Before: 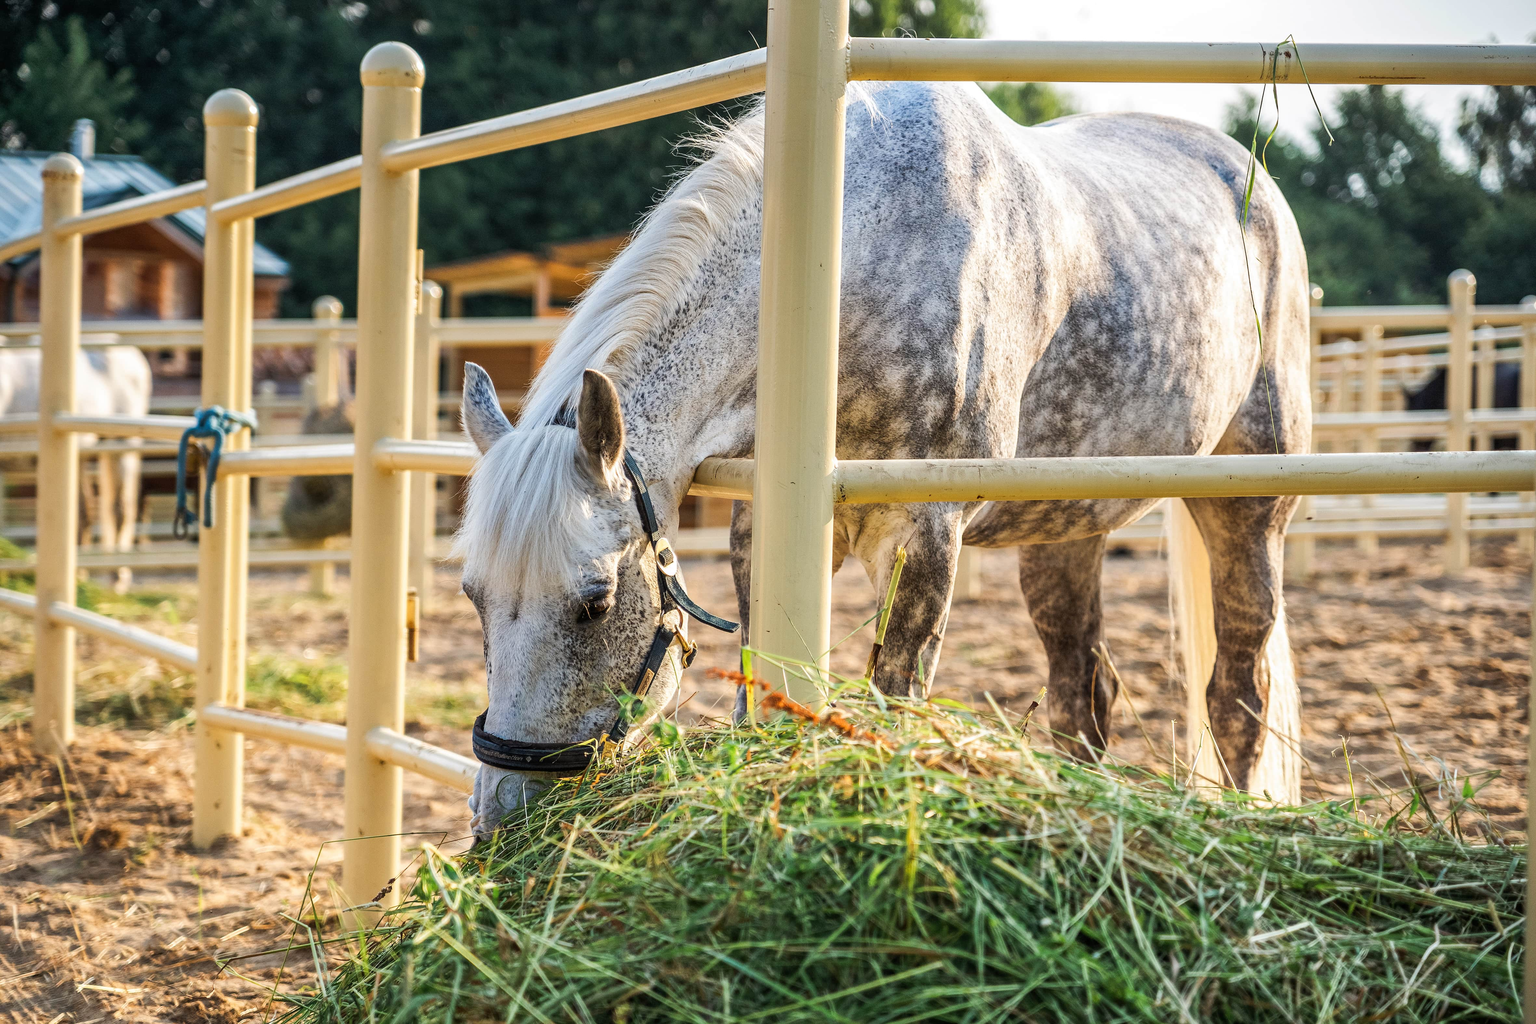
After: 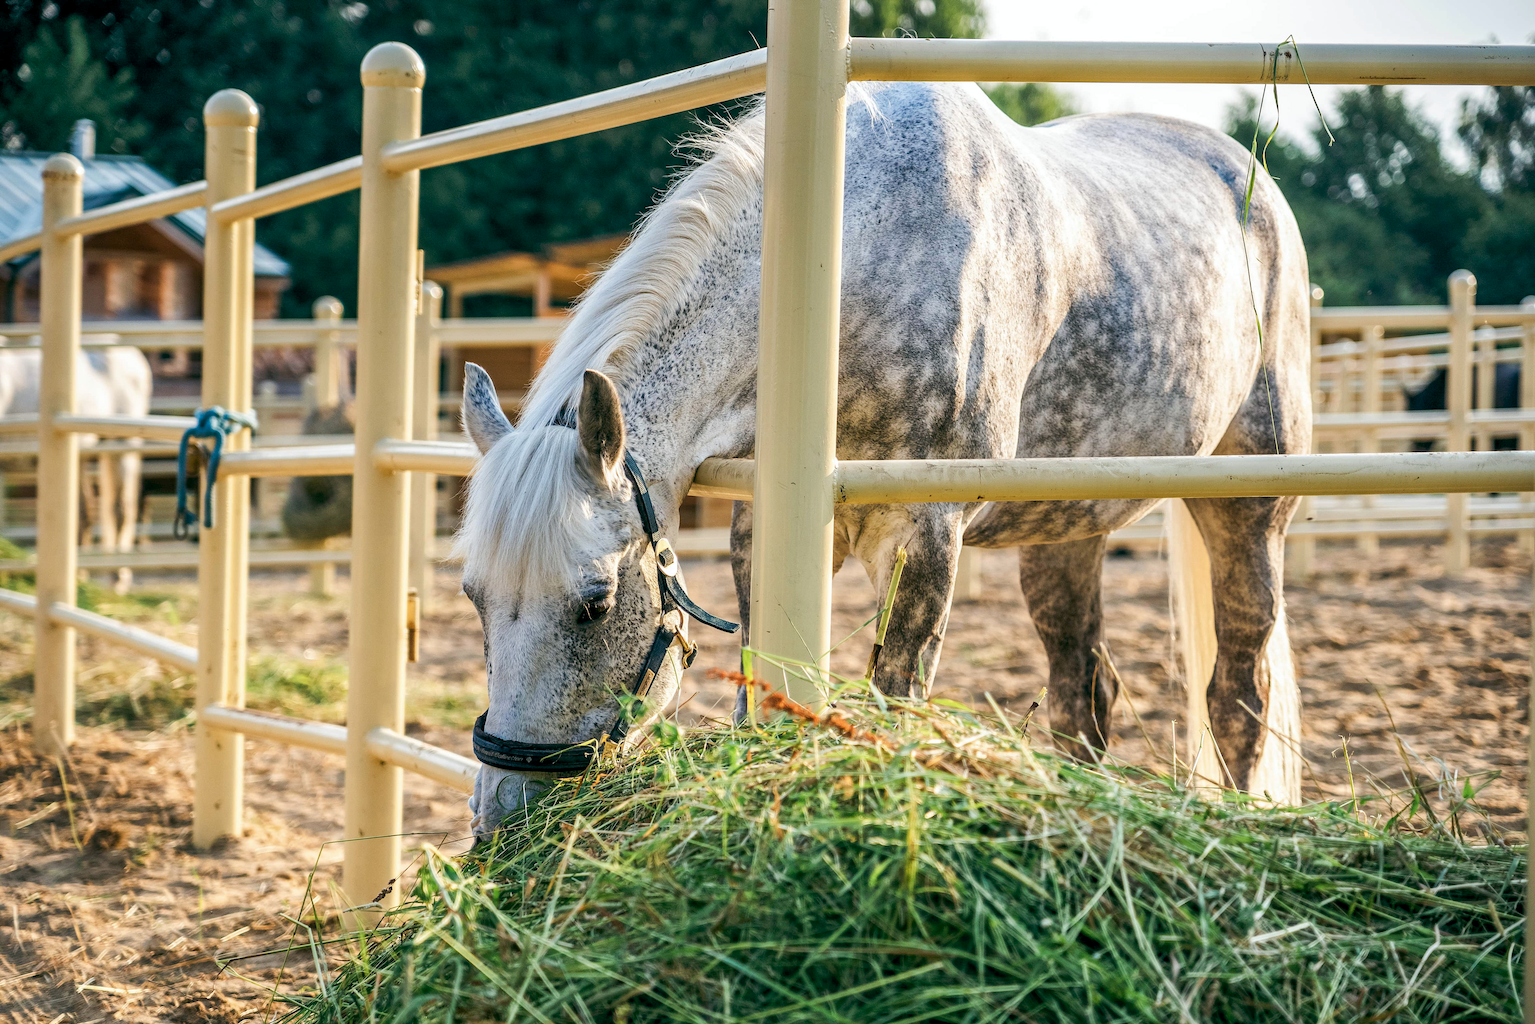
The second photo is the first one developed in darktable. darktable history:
color balance rgb: shadows lift › chroma 2.041%, shadows lift › hue 247.53°, global offset › luminance -0.317%, global offset › chroma 0.112%, global offset › hue 167.47°, linear chroma grading › global chroma -15.715%, perceptual saturation grading › global saturation -1.51%, perceptual saturation grading › highlights -7.769%, perceptual saturation grading › mid-tones 7.917%, perceptual saturation grading › shadows 3.758%, global vibrance 30.505%
